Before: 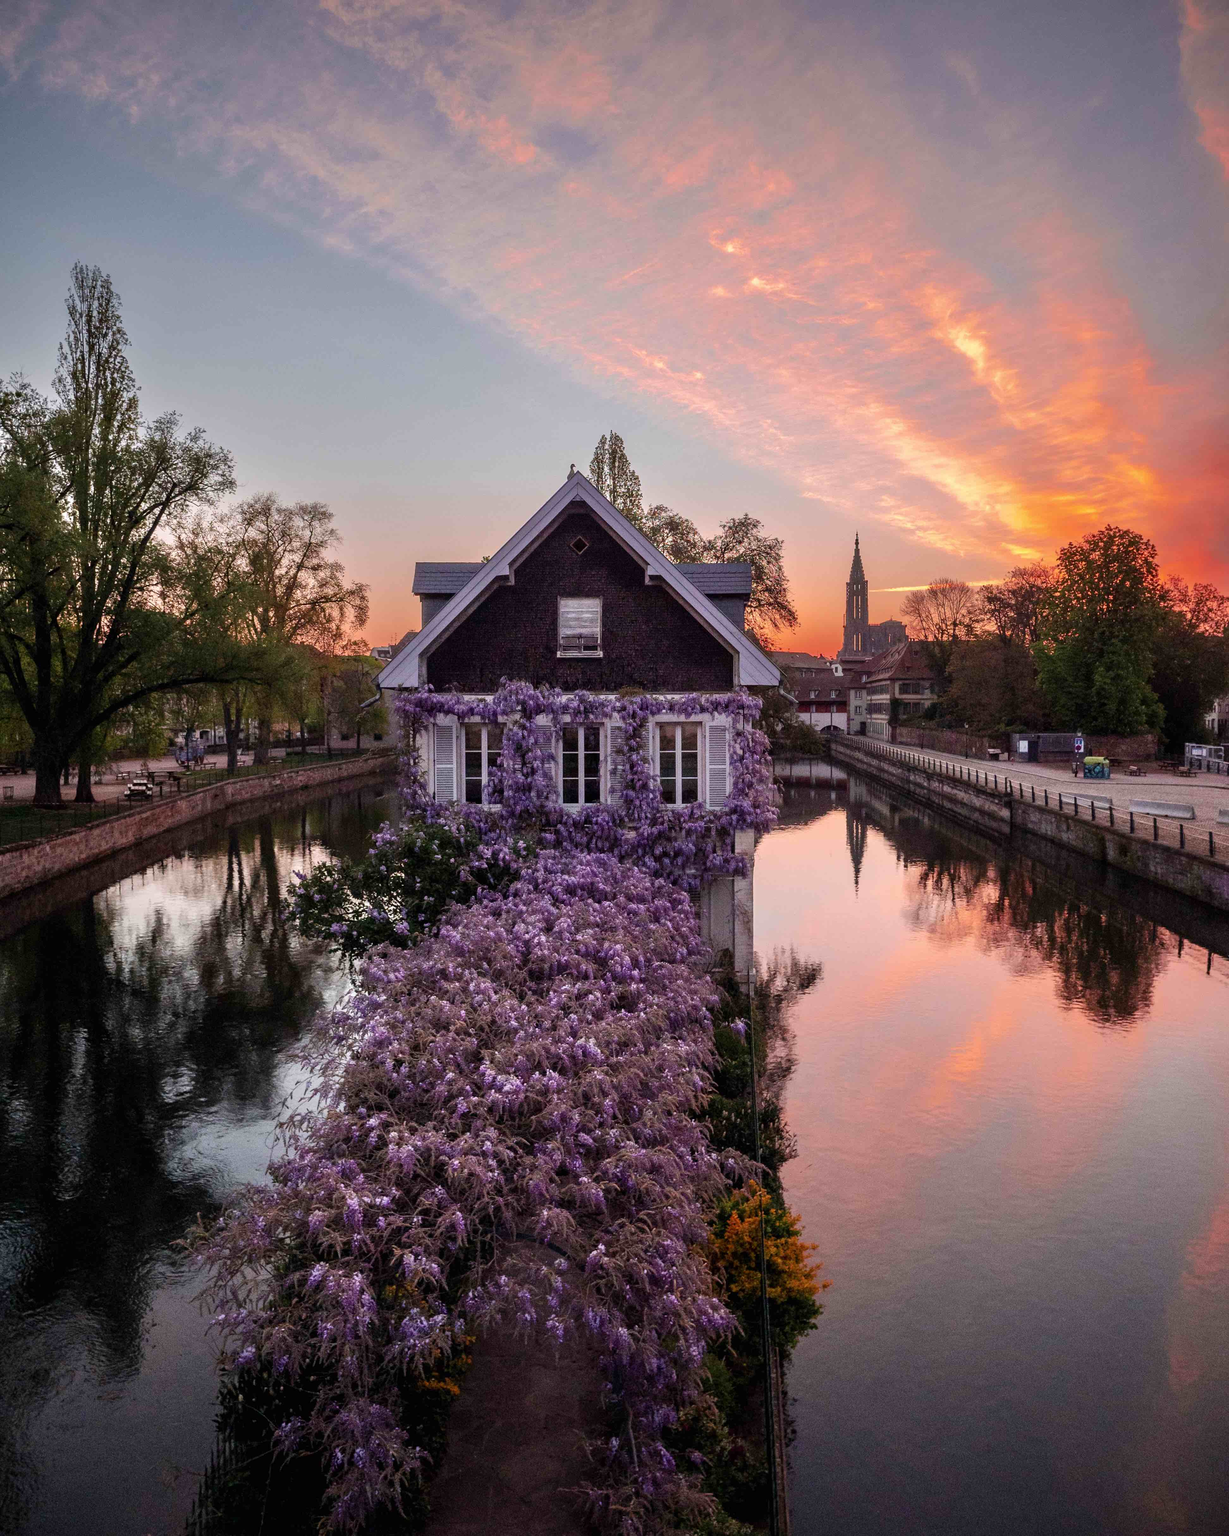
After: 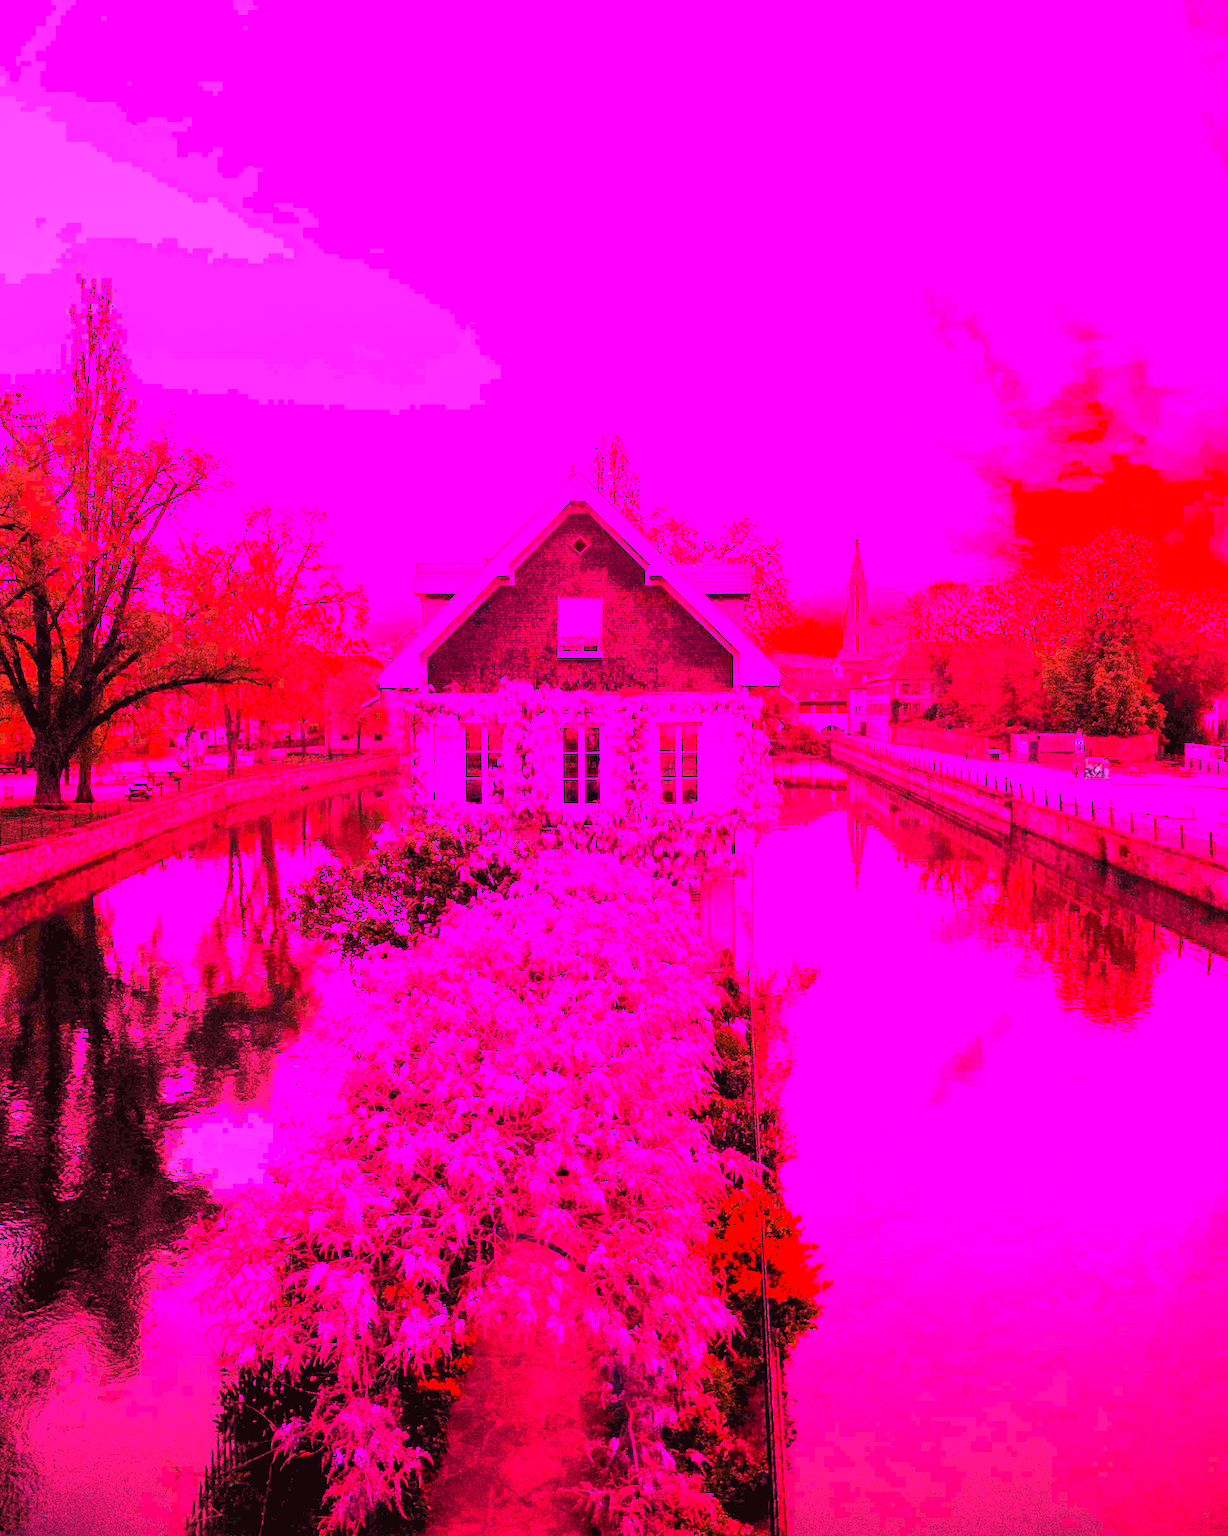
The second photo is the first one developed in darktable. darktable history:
exposure: exposure 0.921 EV, compensate highlight preservation false
white balance: red 4.26, blue 1.802
